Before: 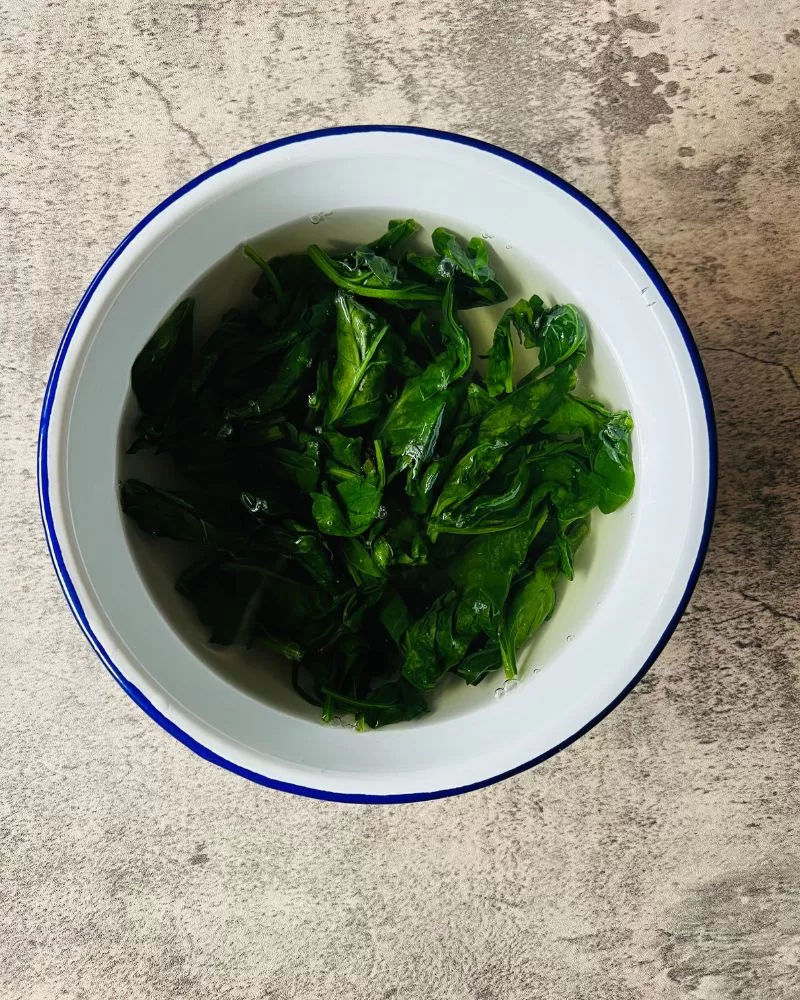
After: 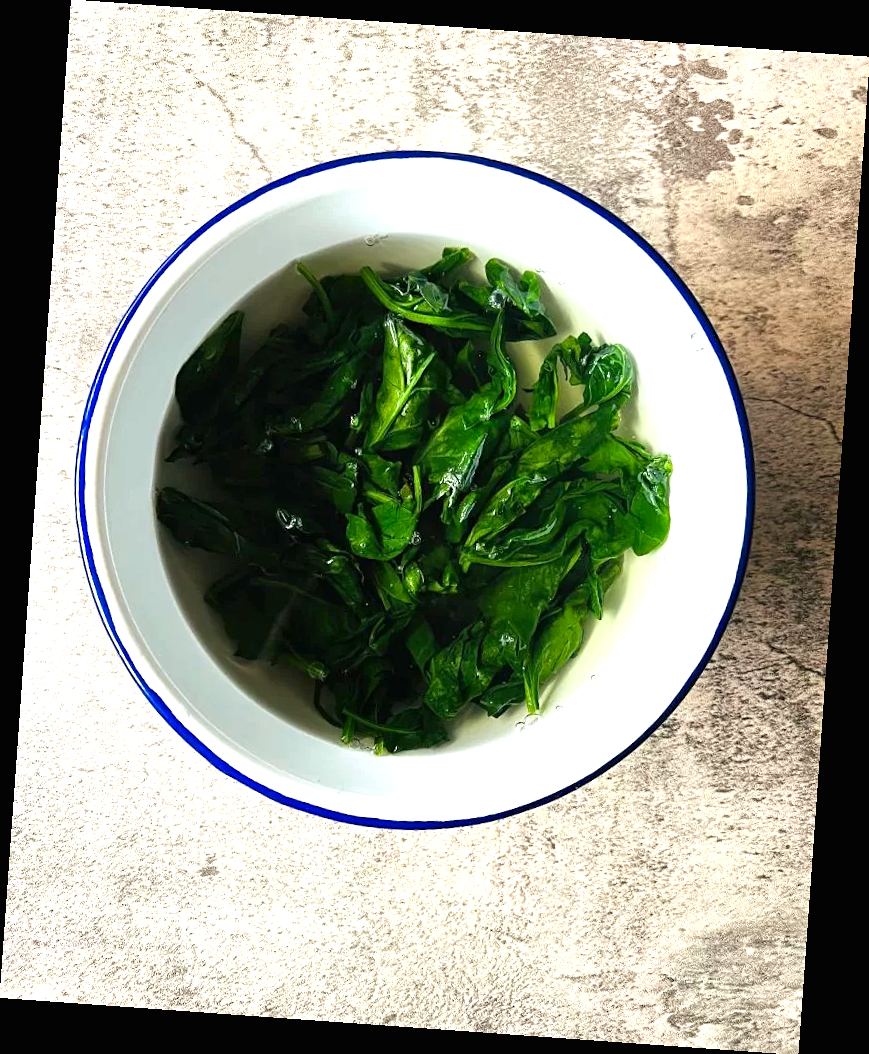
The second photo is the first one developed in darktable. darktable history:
contrast brightness saturation: contrast -0.02, brightness -0.01, saturation 0.03
exposure: black level correction 0.001, exposure 0.955 EV, compensate exposure bias true, compensate highlight preservation false
rotate and perspective: rotation 4.1°, automatic cropping off
sharpen: amount 0.2
